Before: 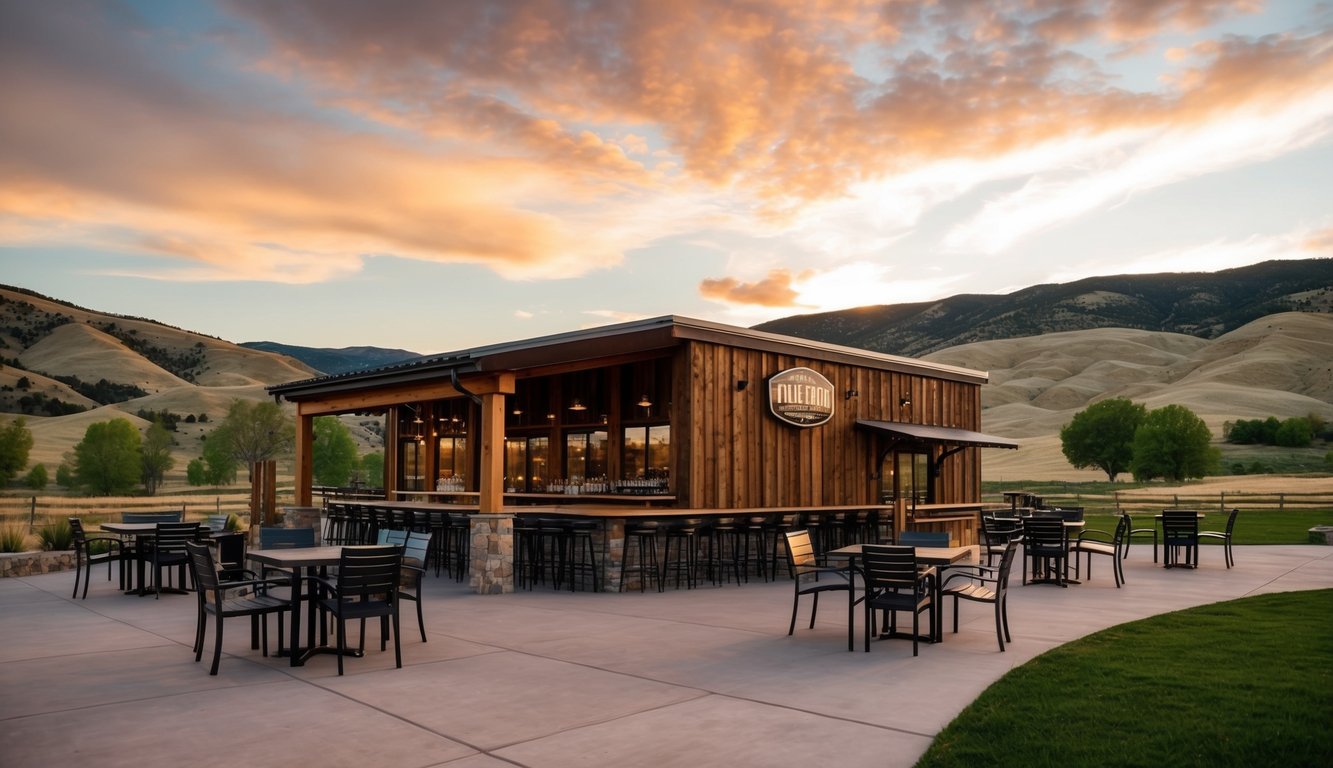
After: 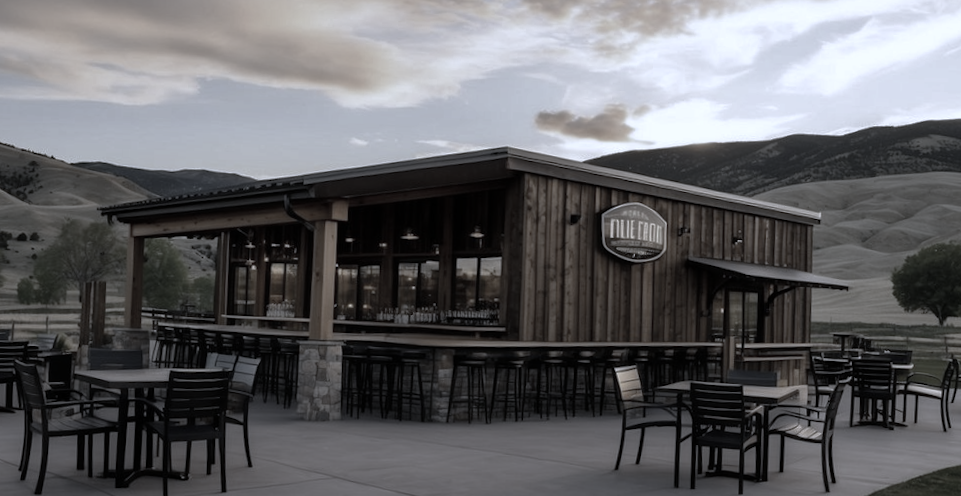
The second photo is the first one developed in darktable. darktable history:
crop and rotate: angle -3.37°, left 9.79%, top 20.73%, right 12.42%, bottom 11.82%
white balance: red 0.871, blue 1.249
base curve: curves: ch0 [(0, 0) (0.595, 0.418) (1, 1)], preserve colors none
rotate and perspective: rotation -1.77°, lens shift (horizontal) 0.004, automatic cropping off
color correction: saturation 0.2
